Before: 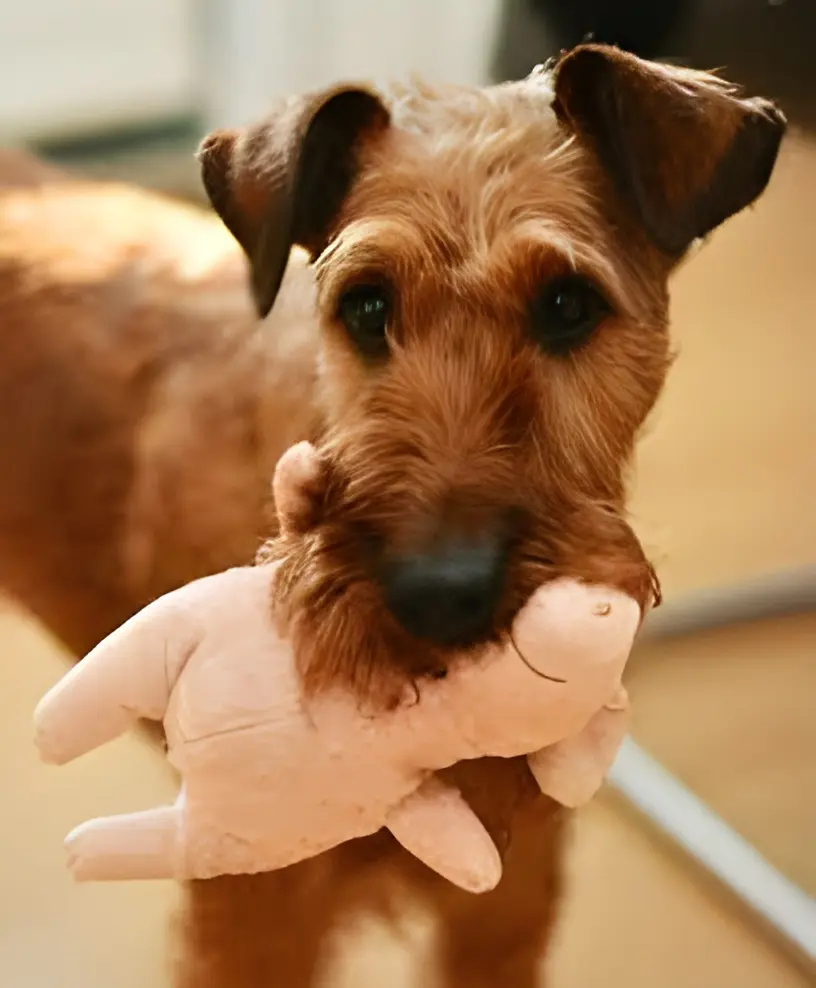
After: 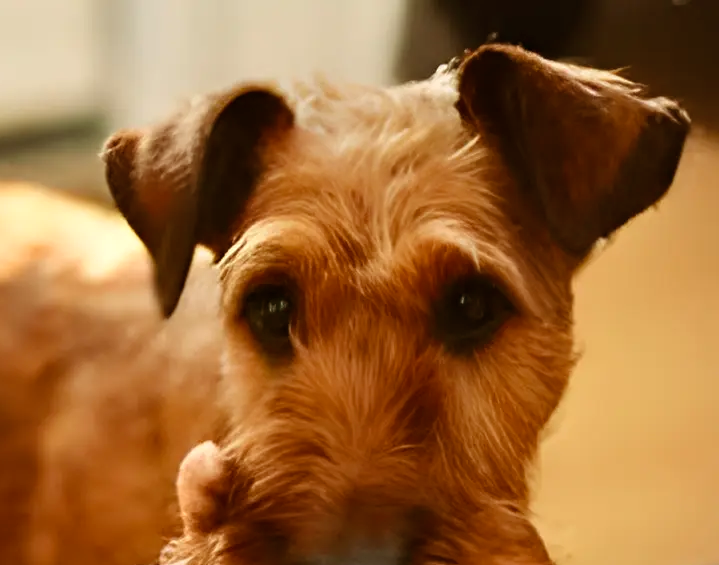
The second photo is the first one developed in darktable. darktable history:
crop and rotate: left 11.812%, bottom 42.776%
color balance rgb: shadows lift › chroma 4.41%, shadows lift › hue 27°, power › chroma 2.5%, power › hue 70°, highlights gain › chroma 1%, highlights gain › hue 27°, saturation formula JzAzBz (2021)
